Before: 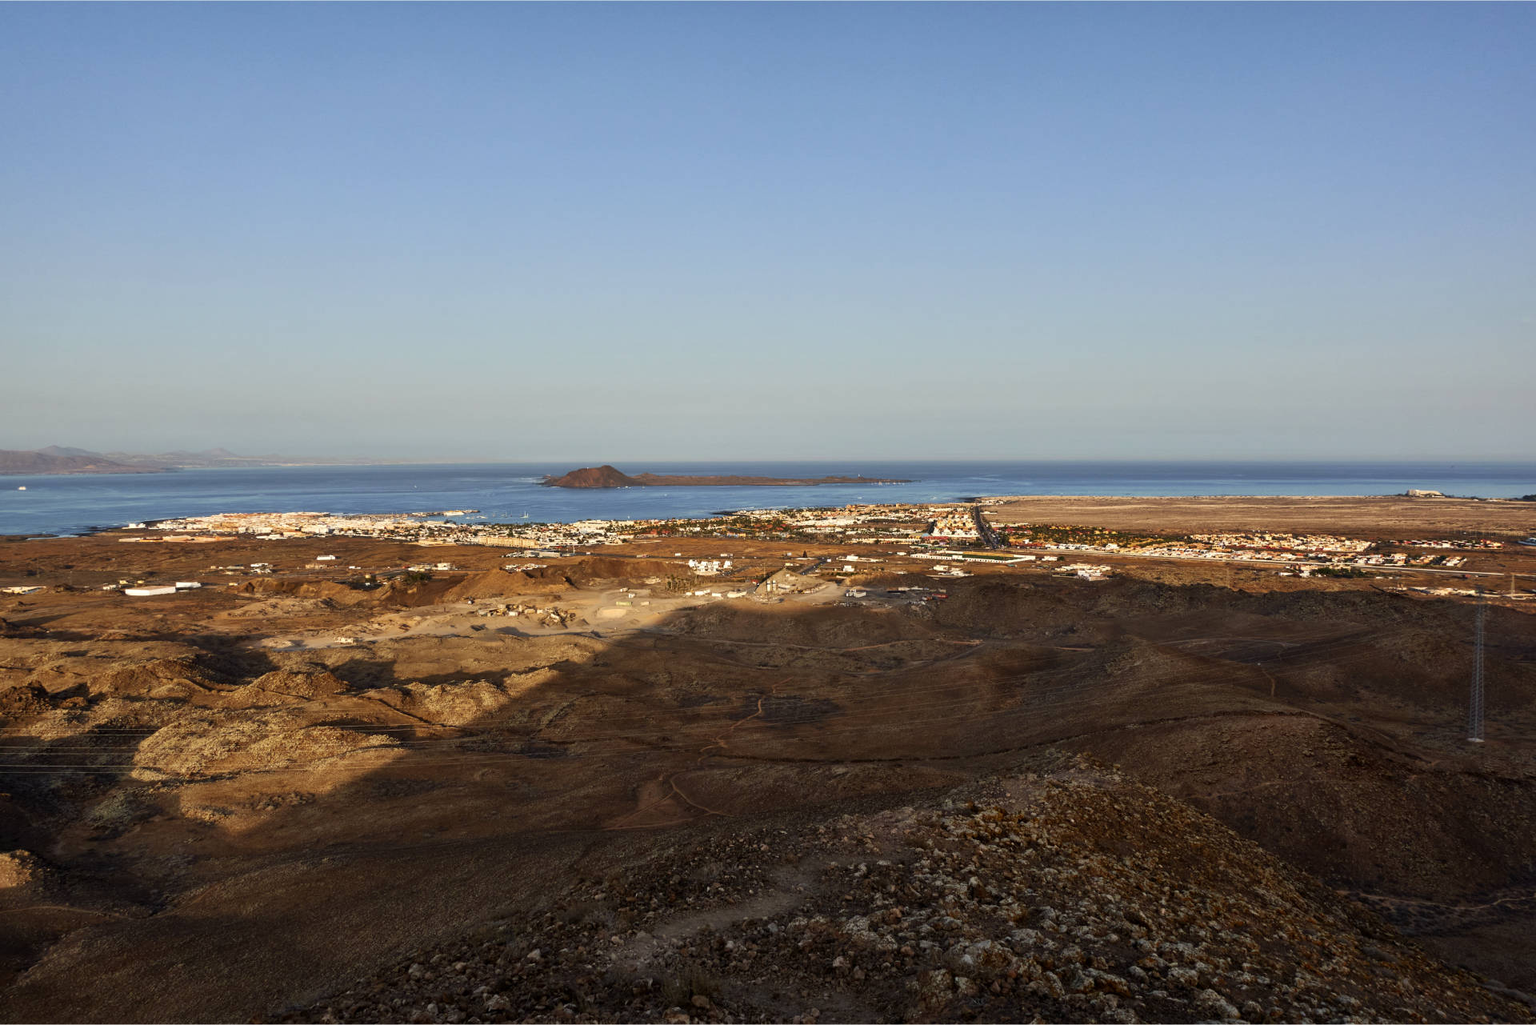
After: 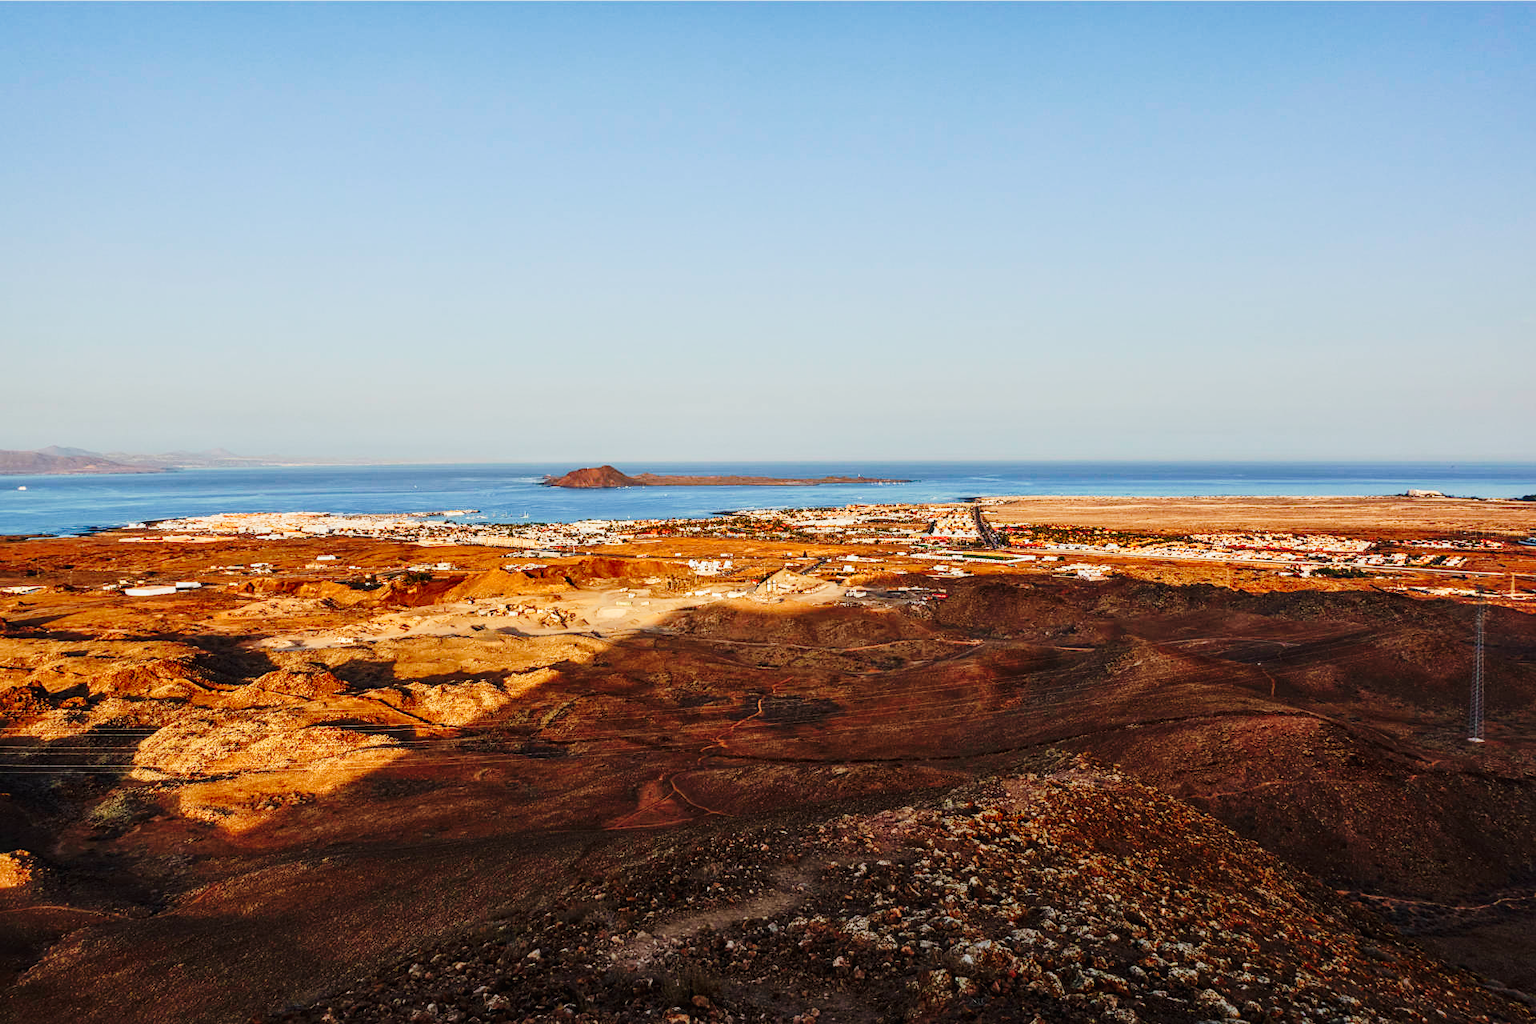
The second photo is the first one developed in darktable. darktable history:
sharpen: amount 0.211
local contrast: on, module defaults
tone curve: curves: ch0 [(0, 0.006) (0.184, 0.117) (0.405, 0.46) (0.456, 0.528) (0.634, 0.728) (0.877, 0.89) (0.984, 0.935)]; ch1 [(0, 0) (0.443, 0.43) (0.492, 0.489) (0.566, 0.579) (0.595, 0.625) (0.608, 0.667) (0.65, 0.729) (1, 1)]; ch2 [(0, 0) (0.33, 0.301) (0.421, 0.443) (0.447, 0.489) (0.492, 0.498) (0.537, 0.583) (0.586, 0.591) (0.663, 0.686) (1, 1)], preserve colors none
color correction: highlights a* 0.038, highlights b* -0.877
levels: levels [0, 0.445, 1]
